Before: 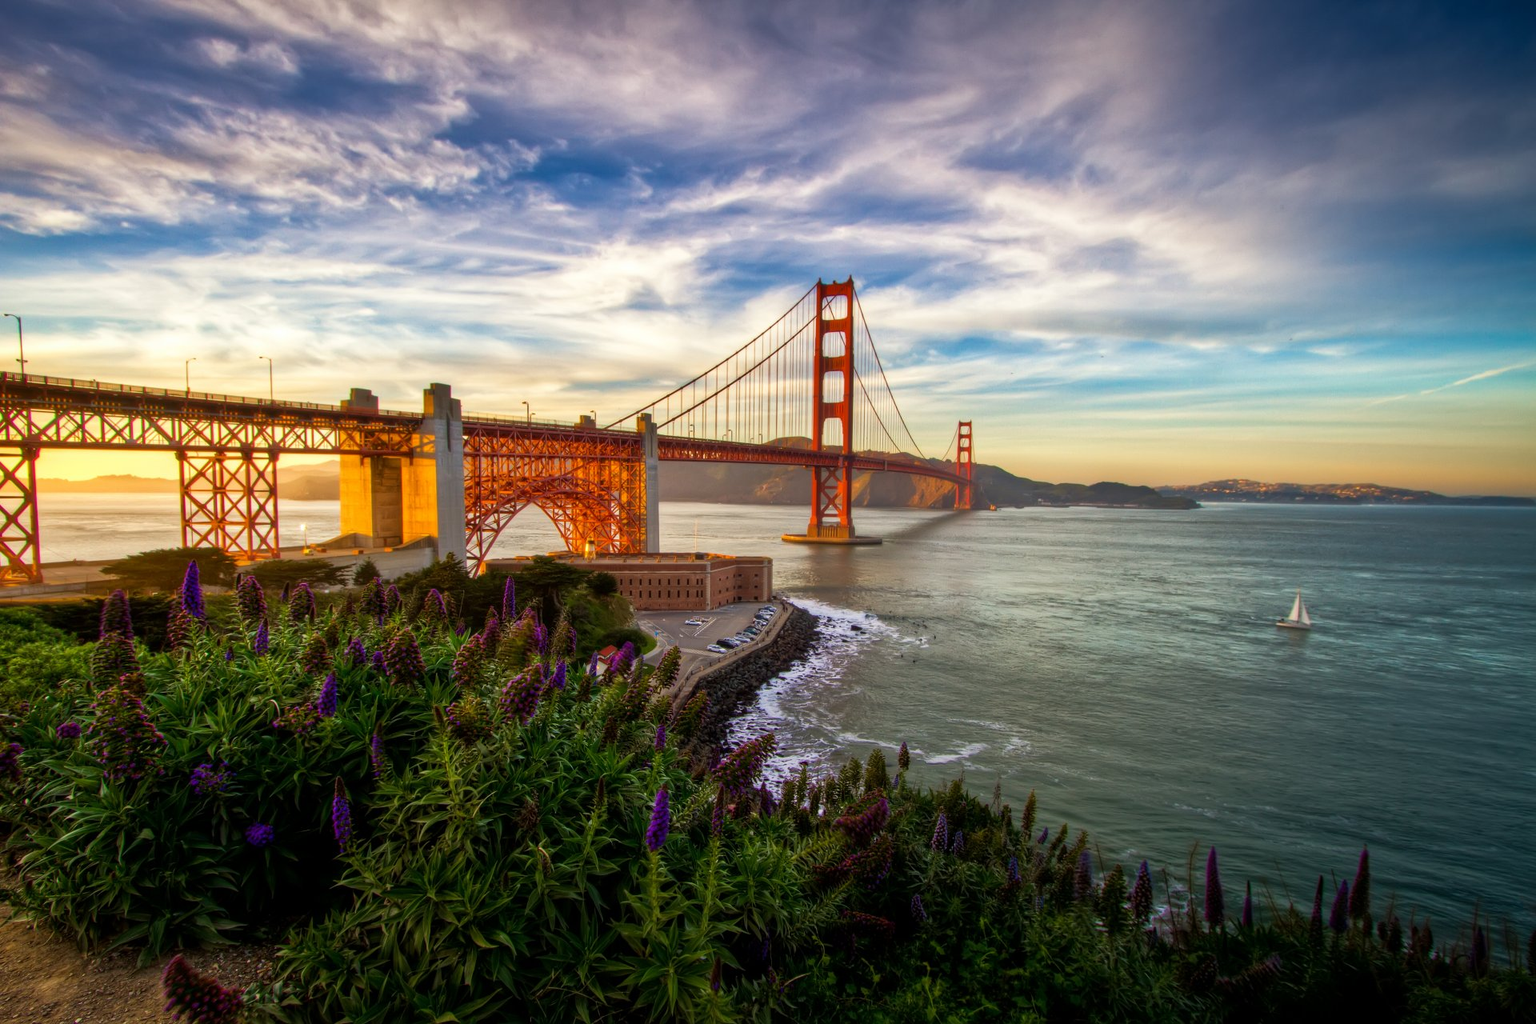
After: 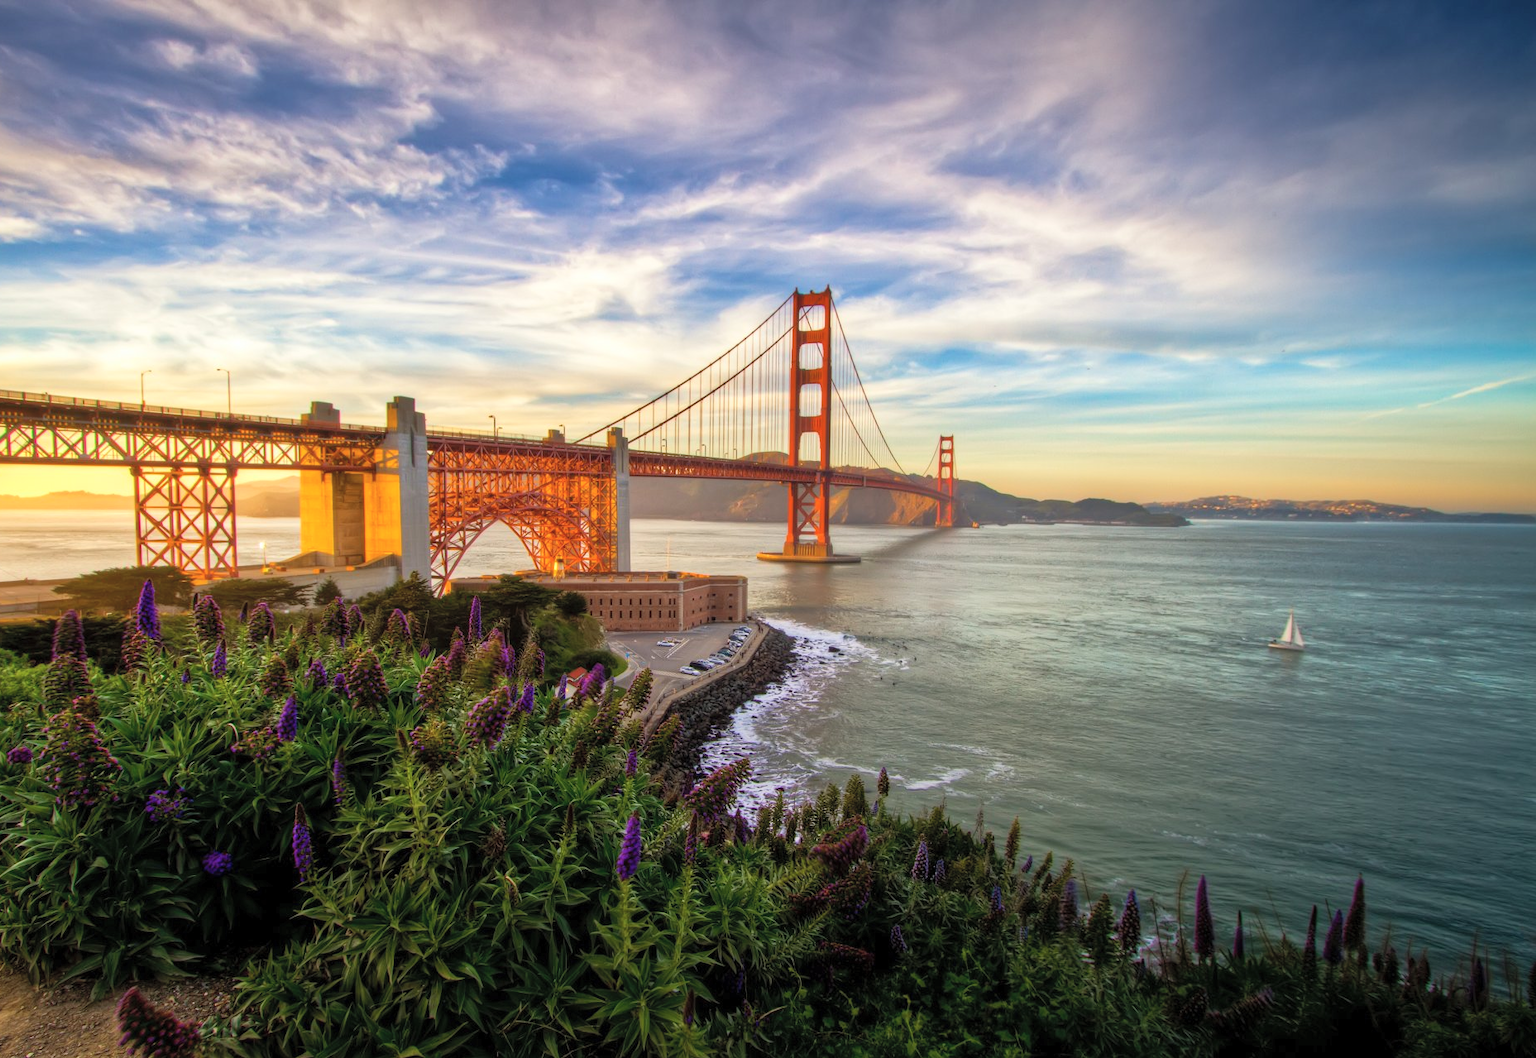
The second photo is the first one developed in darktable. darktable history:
contrast brightness saturation: brightness 0.15
crop and rotate: left 3.238%
